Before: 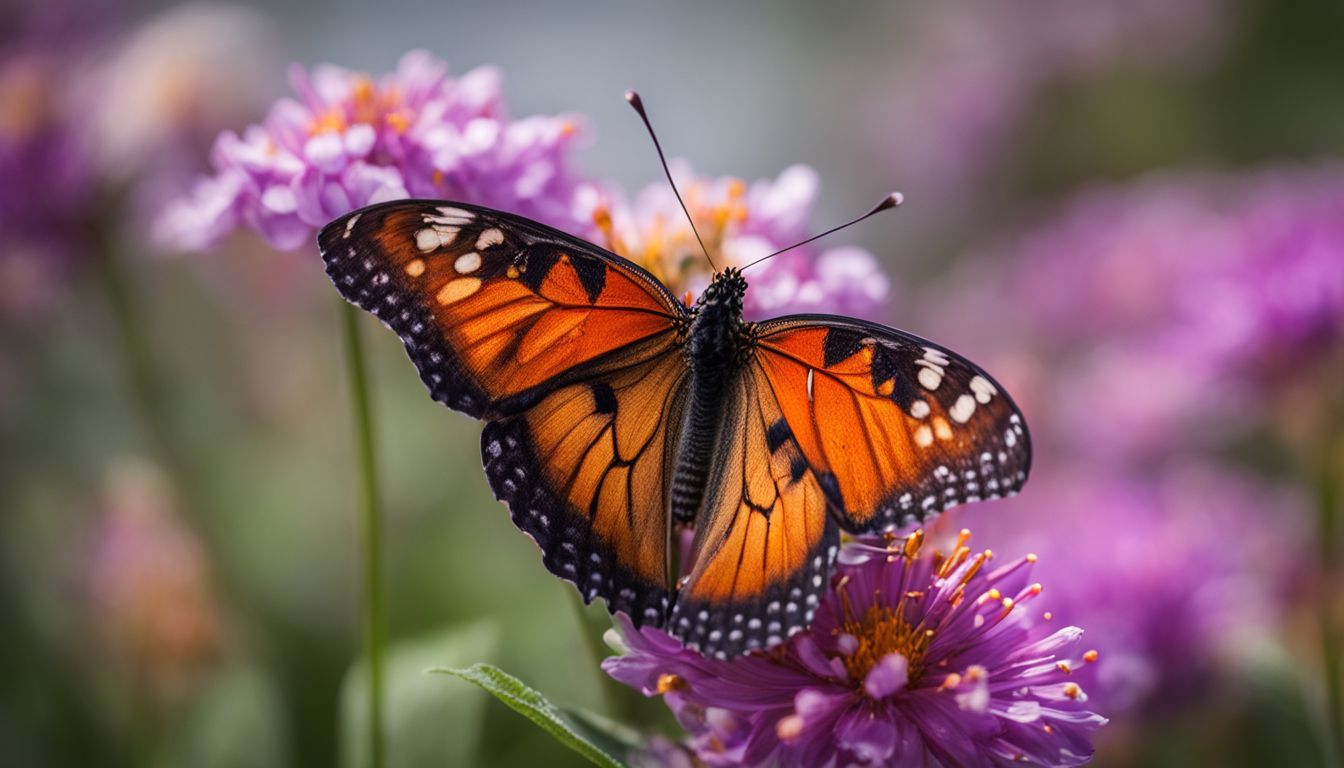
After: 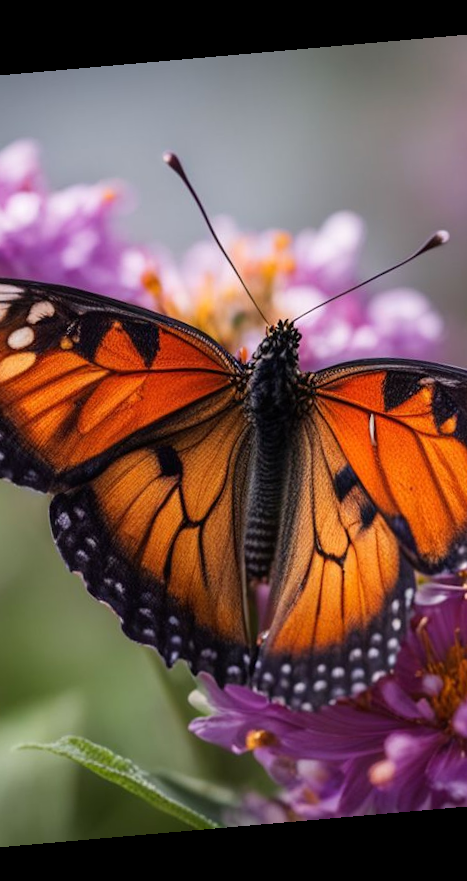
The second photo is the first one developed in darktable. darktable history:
rotate and perspective: rotation -4.98°, automatic cropping off
crop: left 33.36%, right 33.36%
